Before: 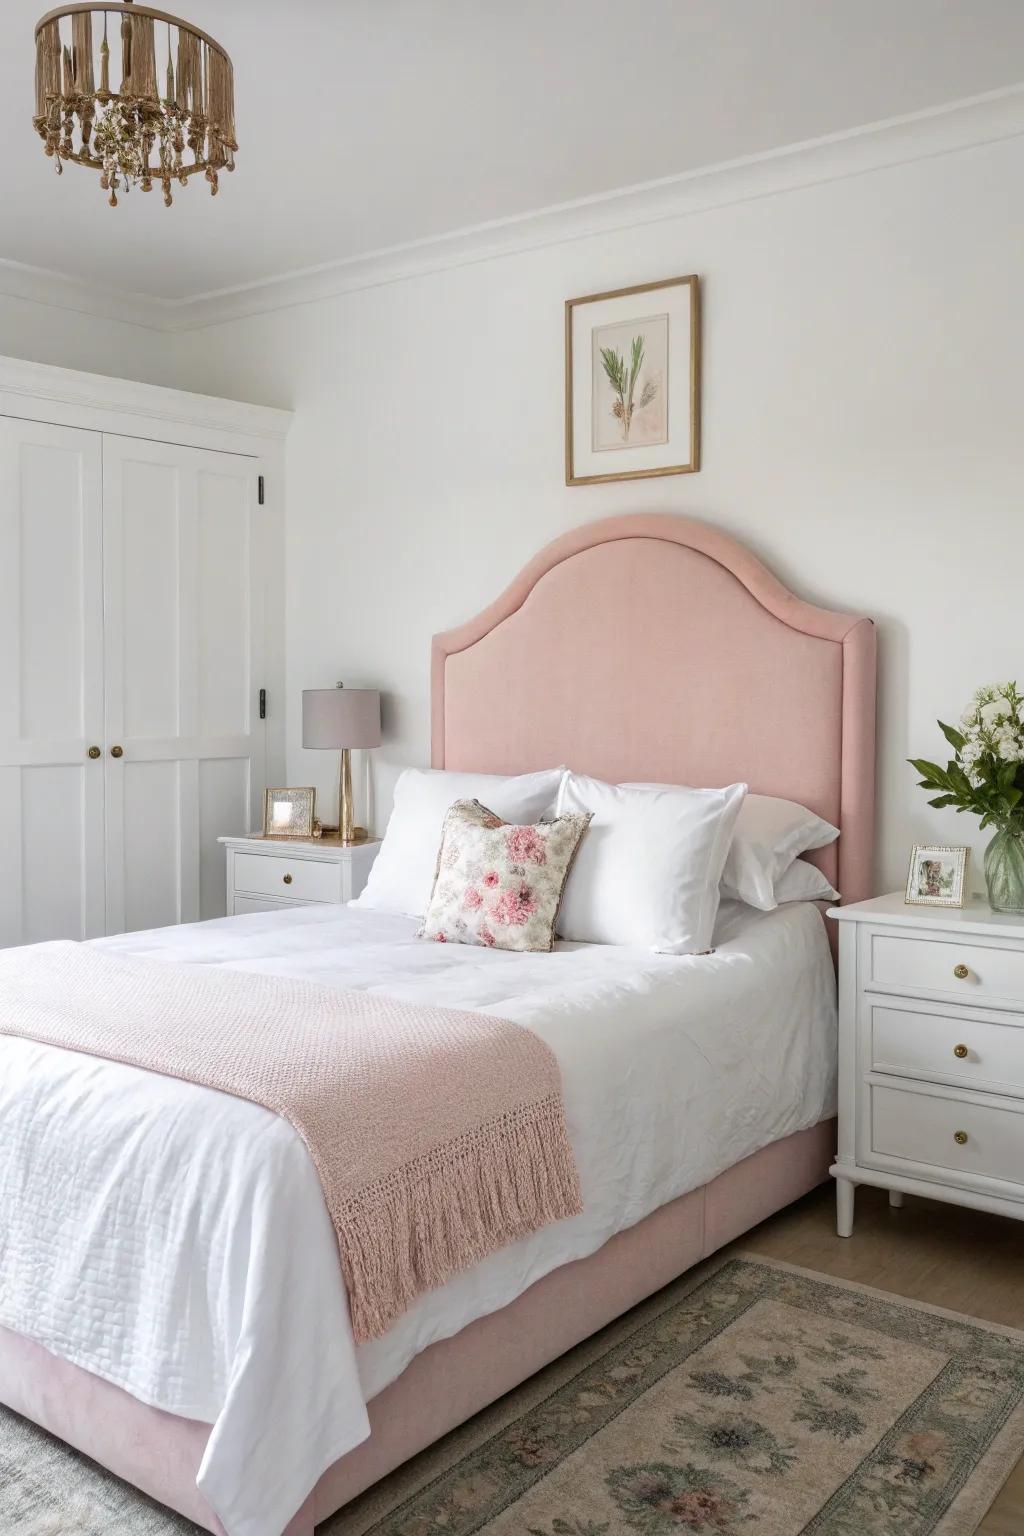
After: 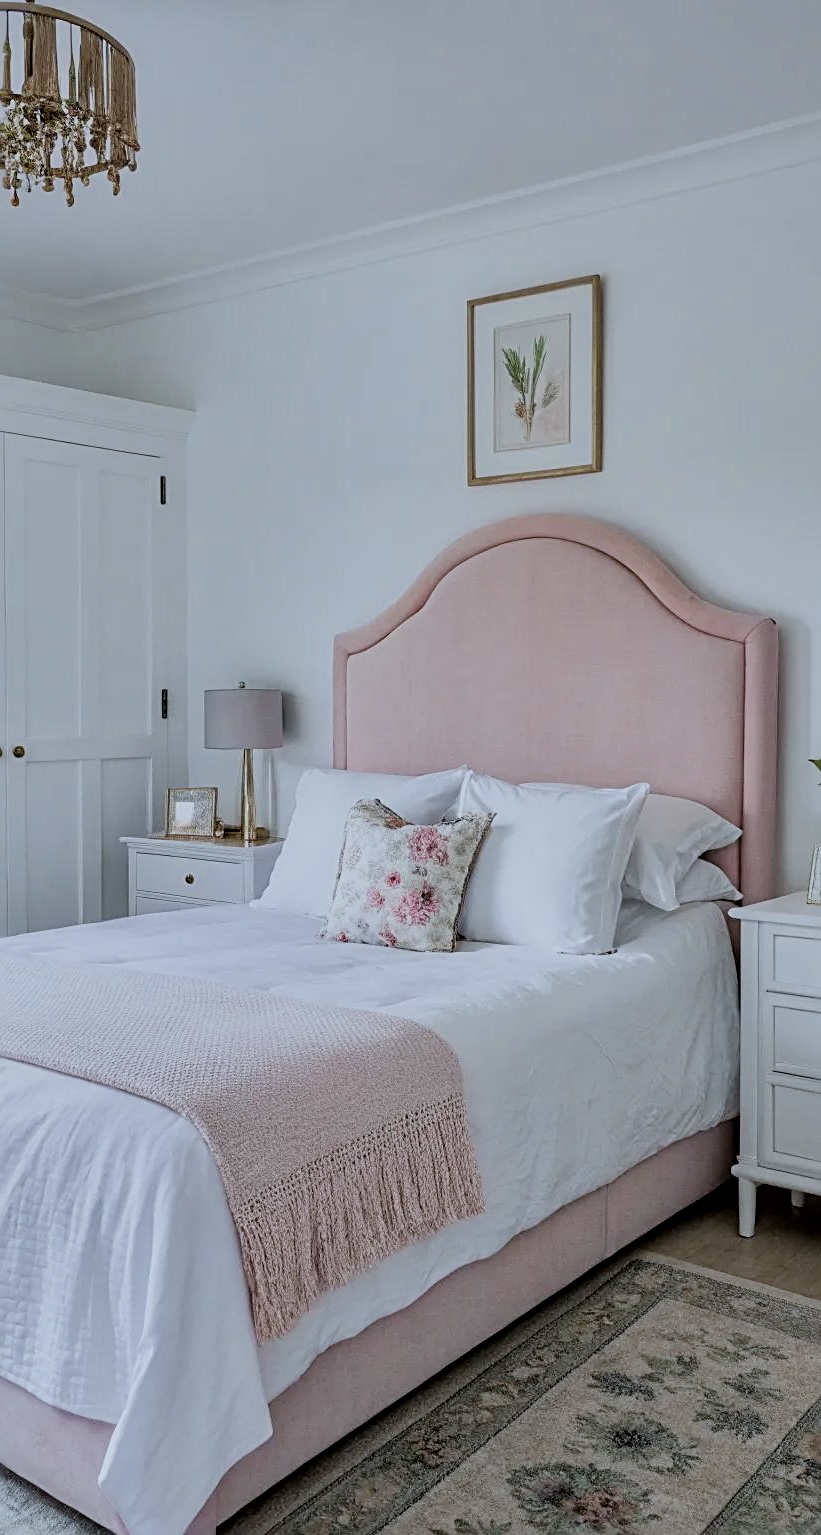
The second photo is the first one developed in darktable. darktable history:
white balance: red 0.924, blue 1.095
filmic rgb: black relative exposure -7.65 EV, white relative exposure 4.56 EV, hardness 3.61
sharpen: radius 2.767
crop and rotate: left 9.597%, right 10.195%
shadows and highlights: soften with gaussian
local contrast: highlights 100%, shadows 100%, detail 120%, midtone range 0.2
